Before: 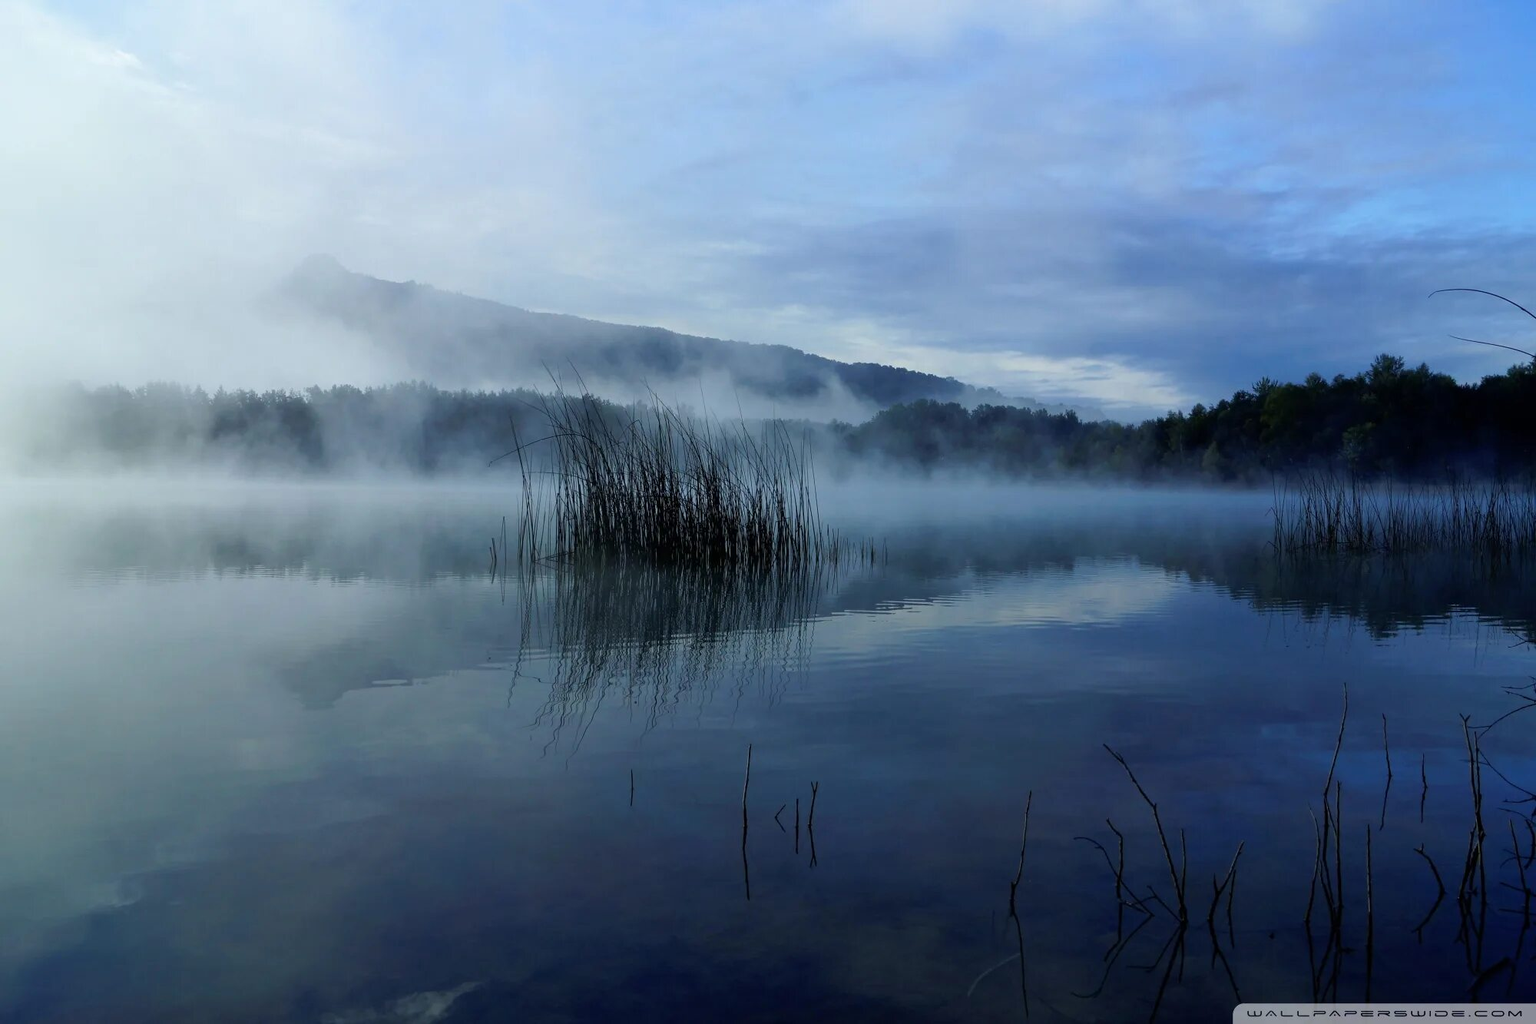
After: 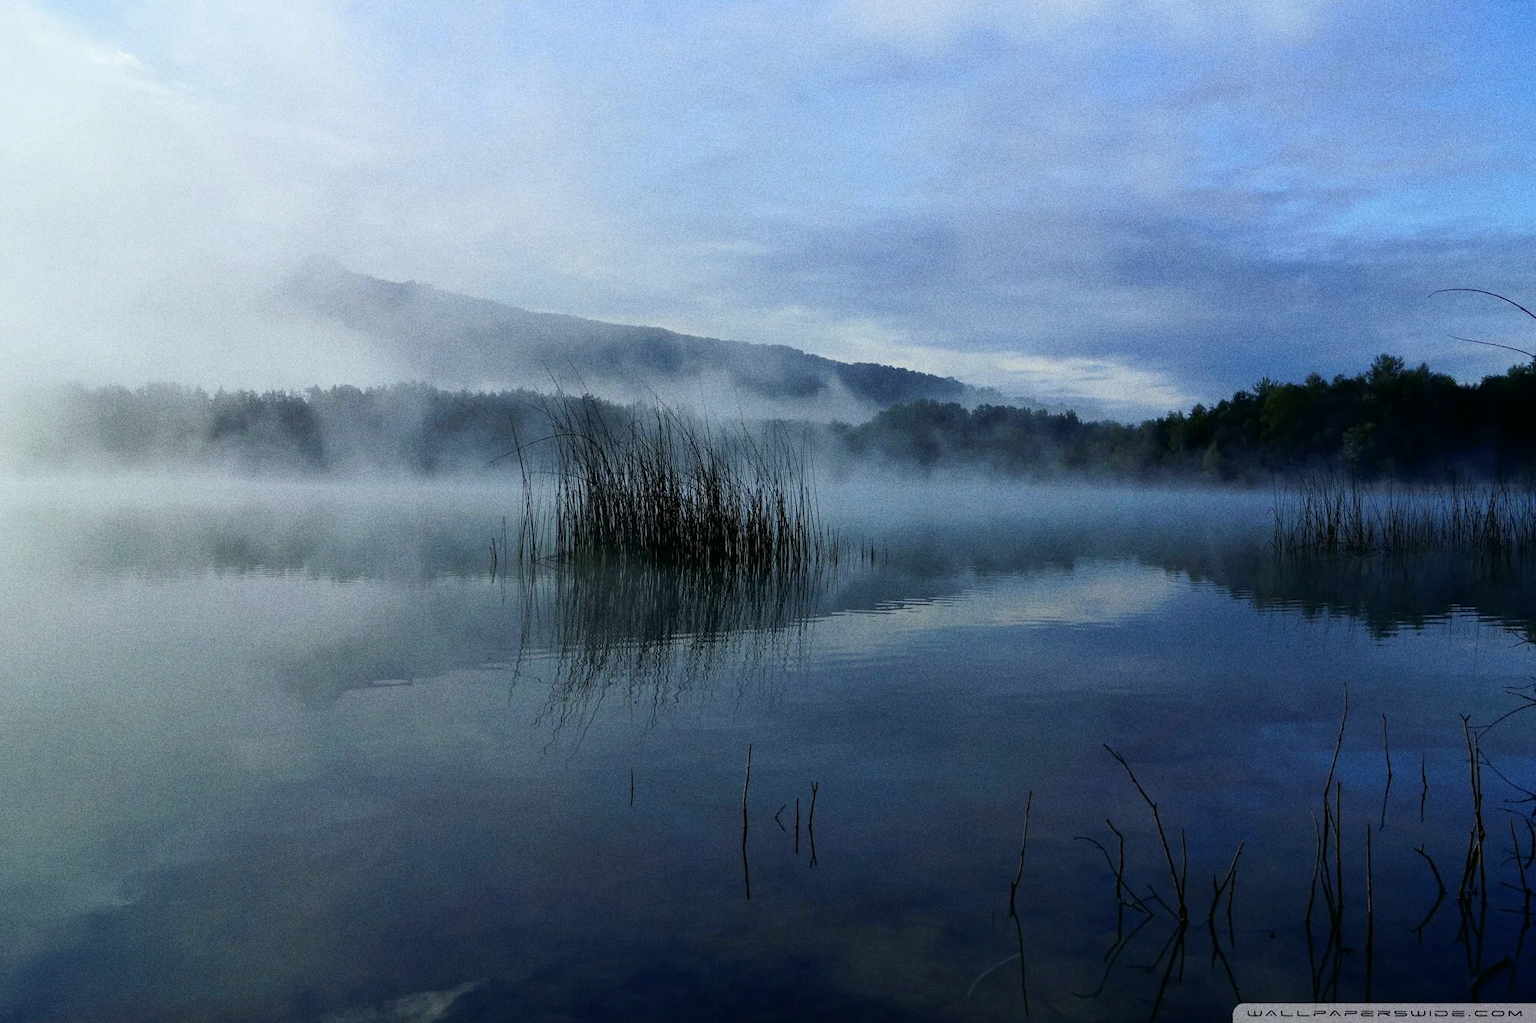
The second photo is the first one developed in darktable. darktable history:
grain: coarseness 9.61 ISO, strength 35.62%
color balance: mode lift, gamma, gain (sRGB), lift [1, 0.99, 1.01, 0.992], gamma [1, 1.037, 0.974, 0.963]
